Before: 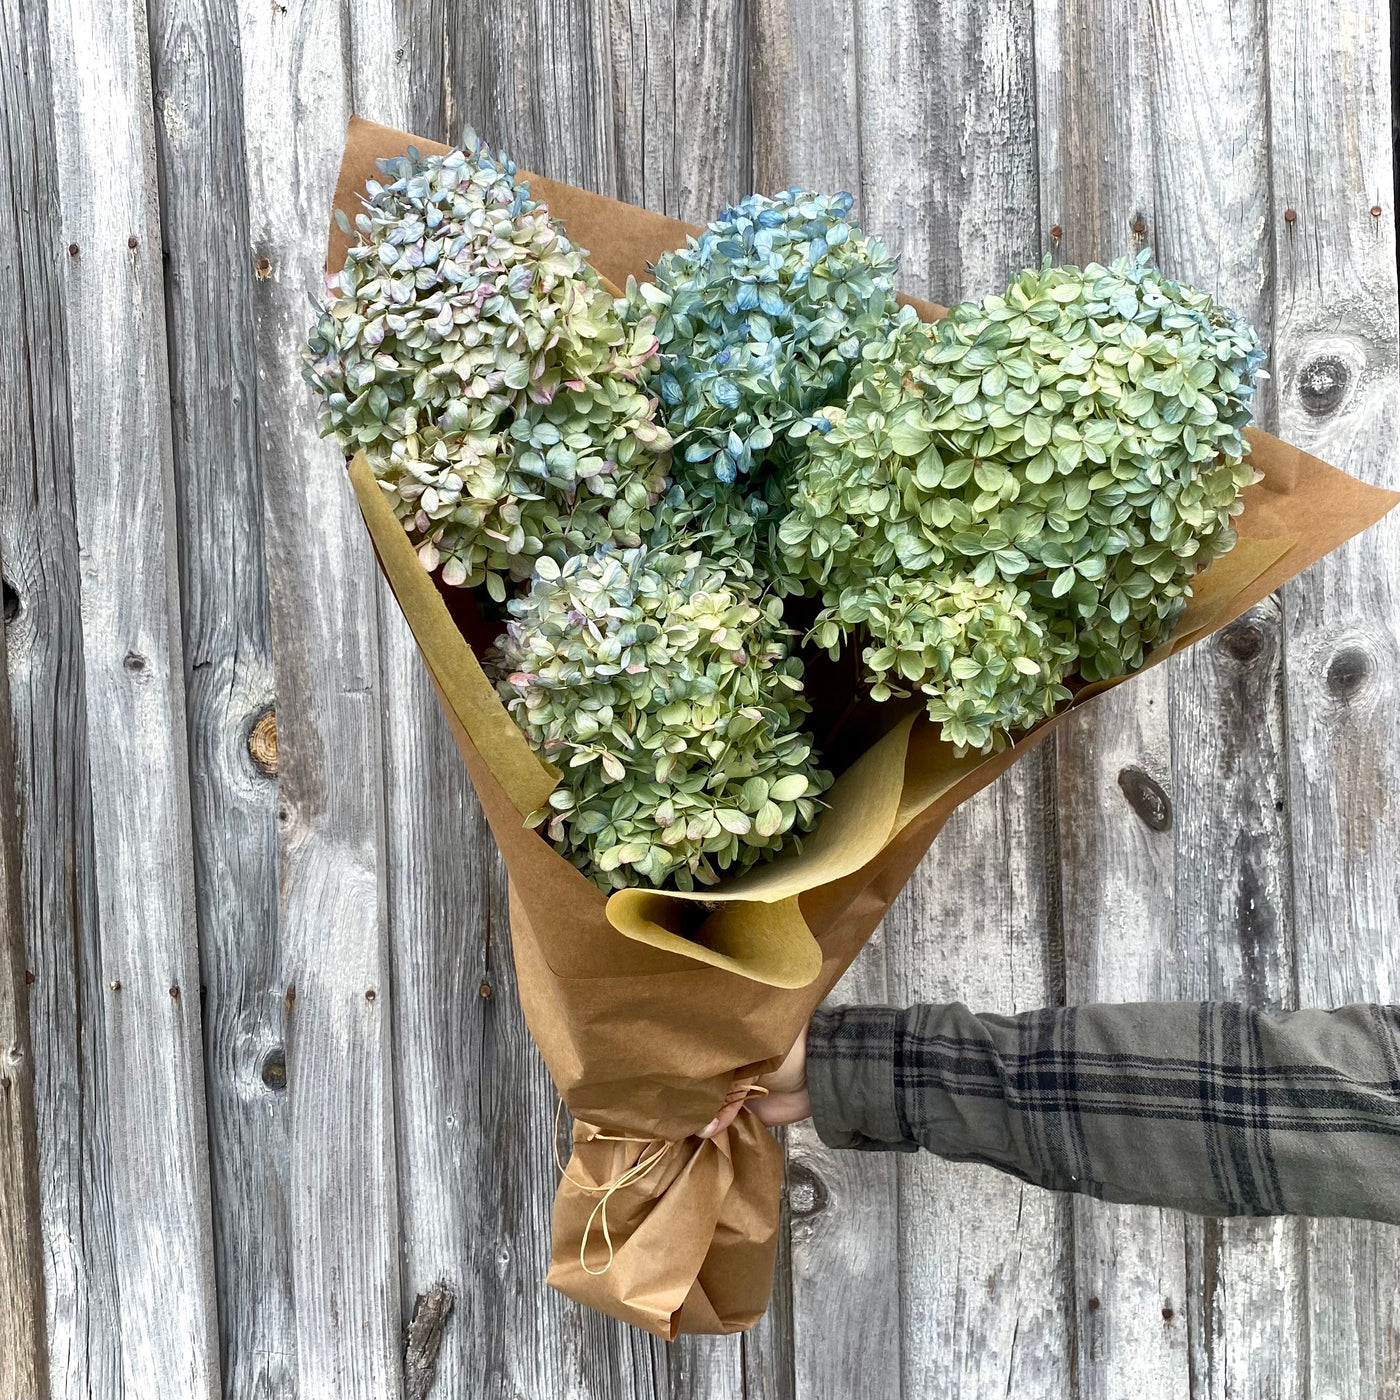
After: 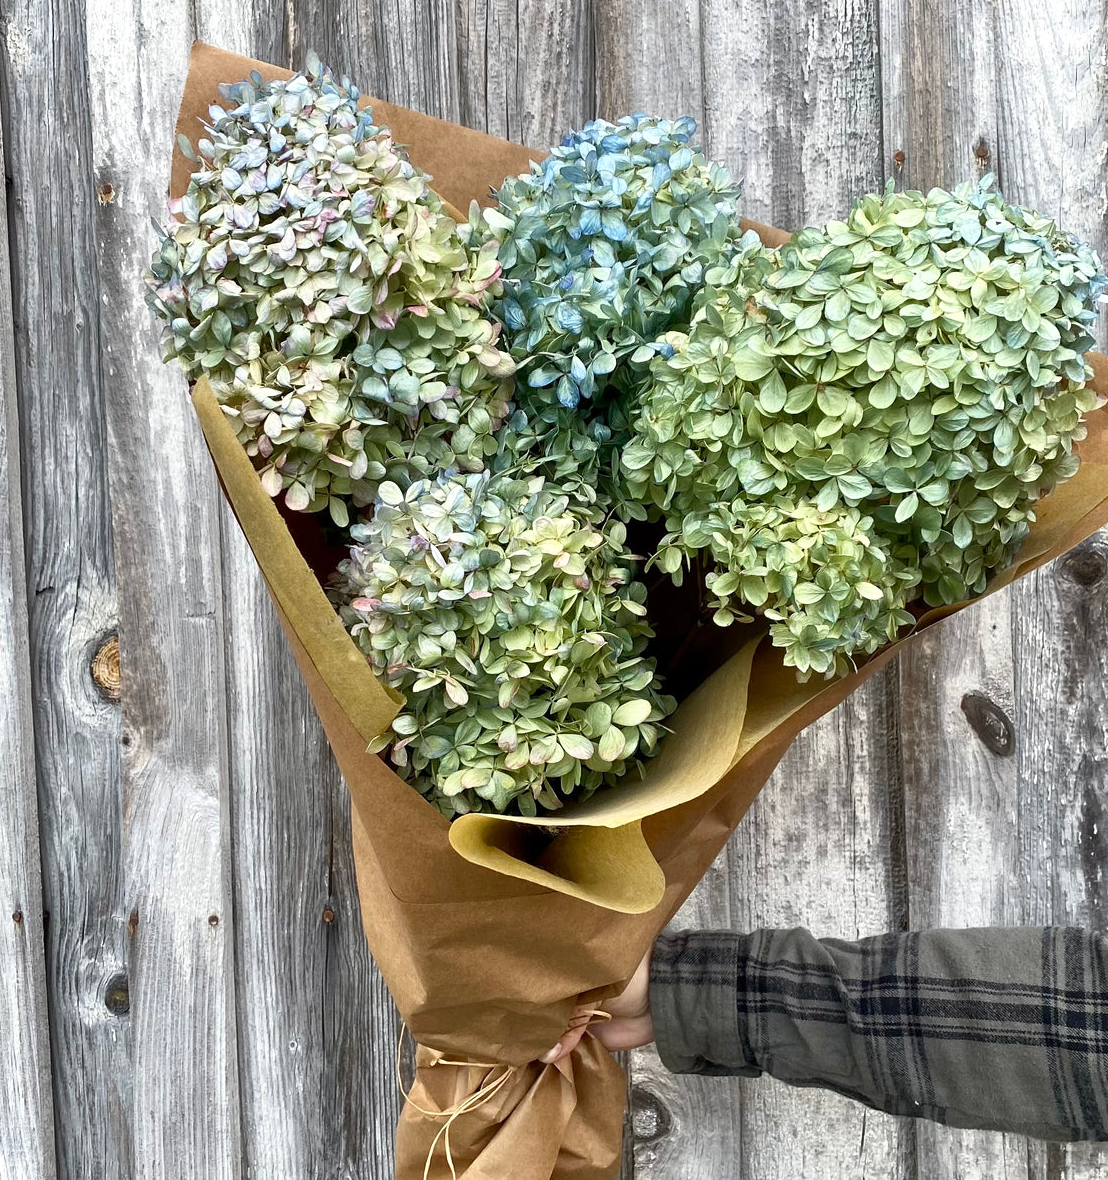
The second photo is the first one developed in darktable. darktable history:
crop: left 11.225%, top 5.381%, right 9.565%, bottom 10.314%
shadows and highlights: shadows 0, highlights 40
